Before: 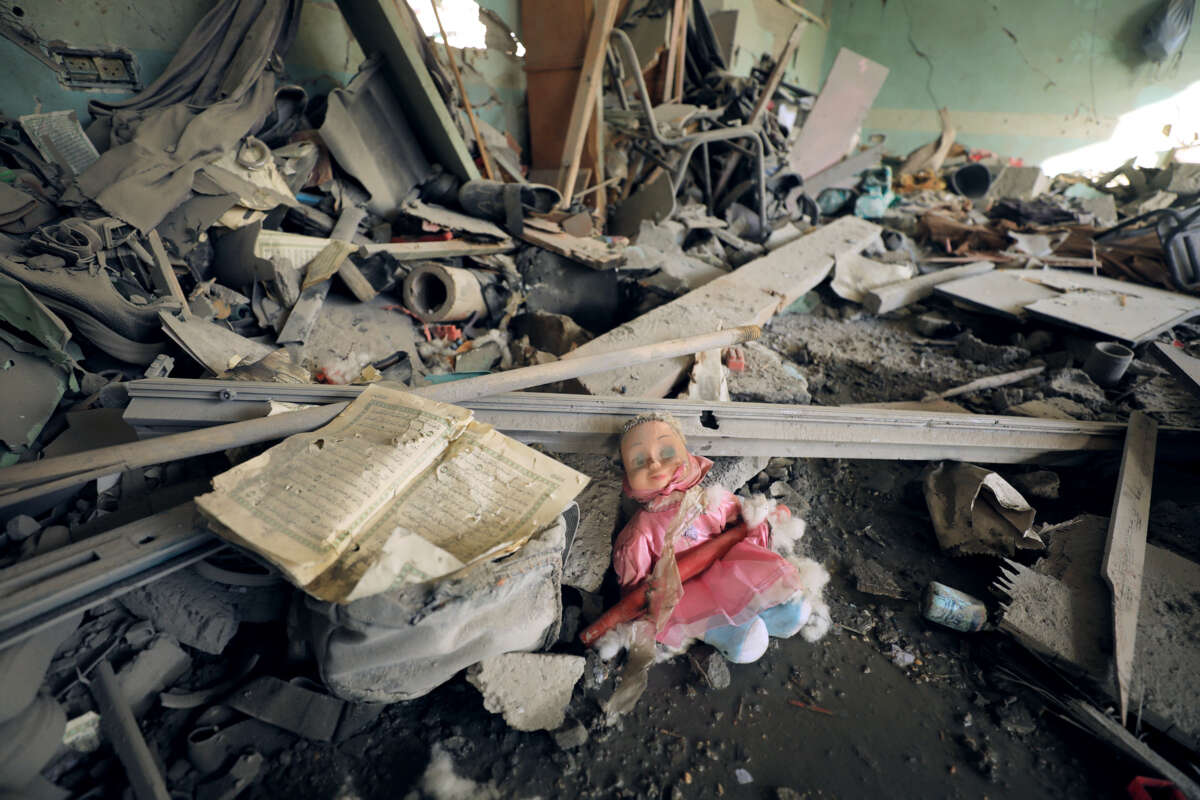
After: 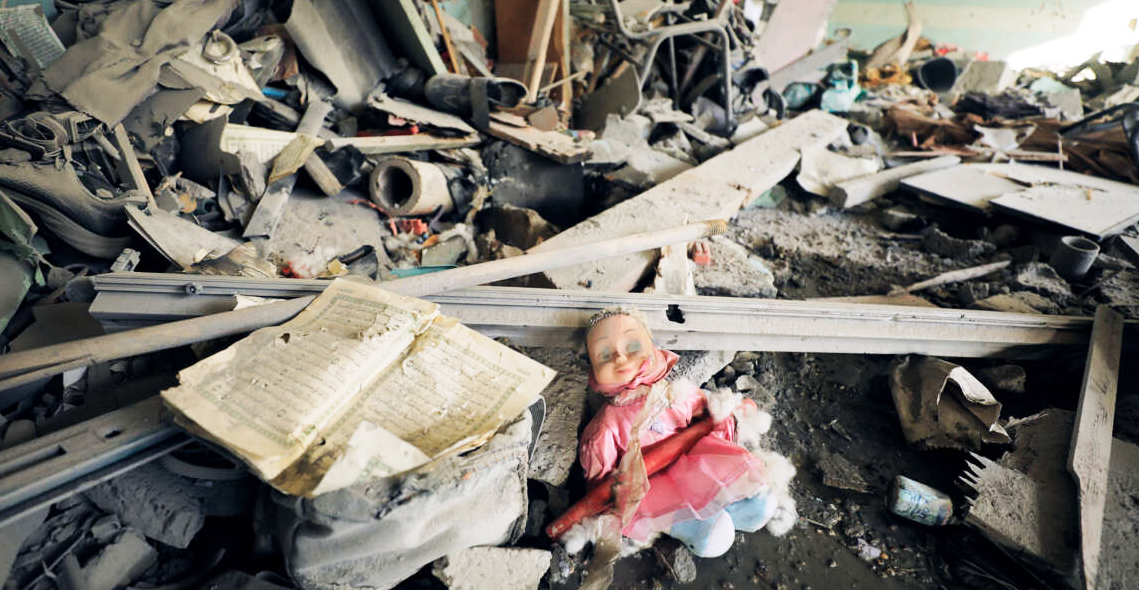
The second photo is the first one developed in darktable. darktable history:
tone curve: curves: ch0 [(0, 0) (0.055, 0.05) (0.258, 0.287) (0.434, 0.526) (0.517, 0.648) (0.745, 0.874) (1, 1)]; ch1 [(0, 0) (0.346, 0.307) (0.418, 0.383) (0.46, 0.439) (0.482, 0.493) (0.502, 0.503) (0.517, 0.514) (0.55, 0.561) (0.588, 0.603) (0.646, 0.688) (1, 1)]; ch2 [(0, 0) (0.346, 0.34) (0.431, 0.45) (0.485, 0.499) (0.5, 0.503) (0.527, 0.525) (0.545, 0.562) (0.679, 0.706) (1, 1)], preserve colors none
crop and rotate: left 2.871%, top 13.405%, right 2.162%, bottom 12.778%
contrast brightness saturation: saturation -0.065
